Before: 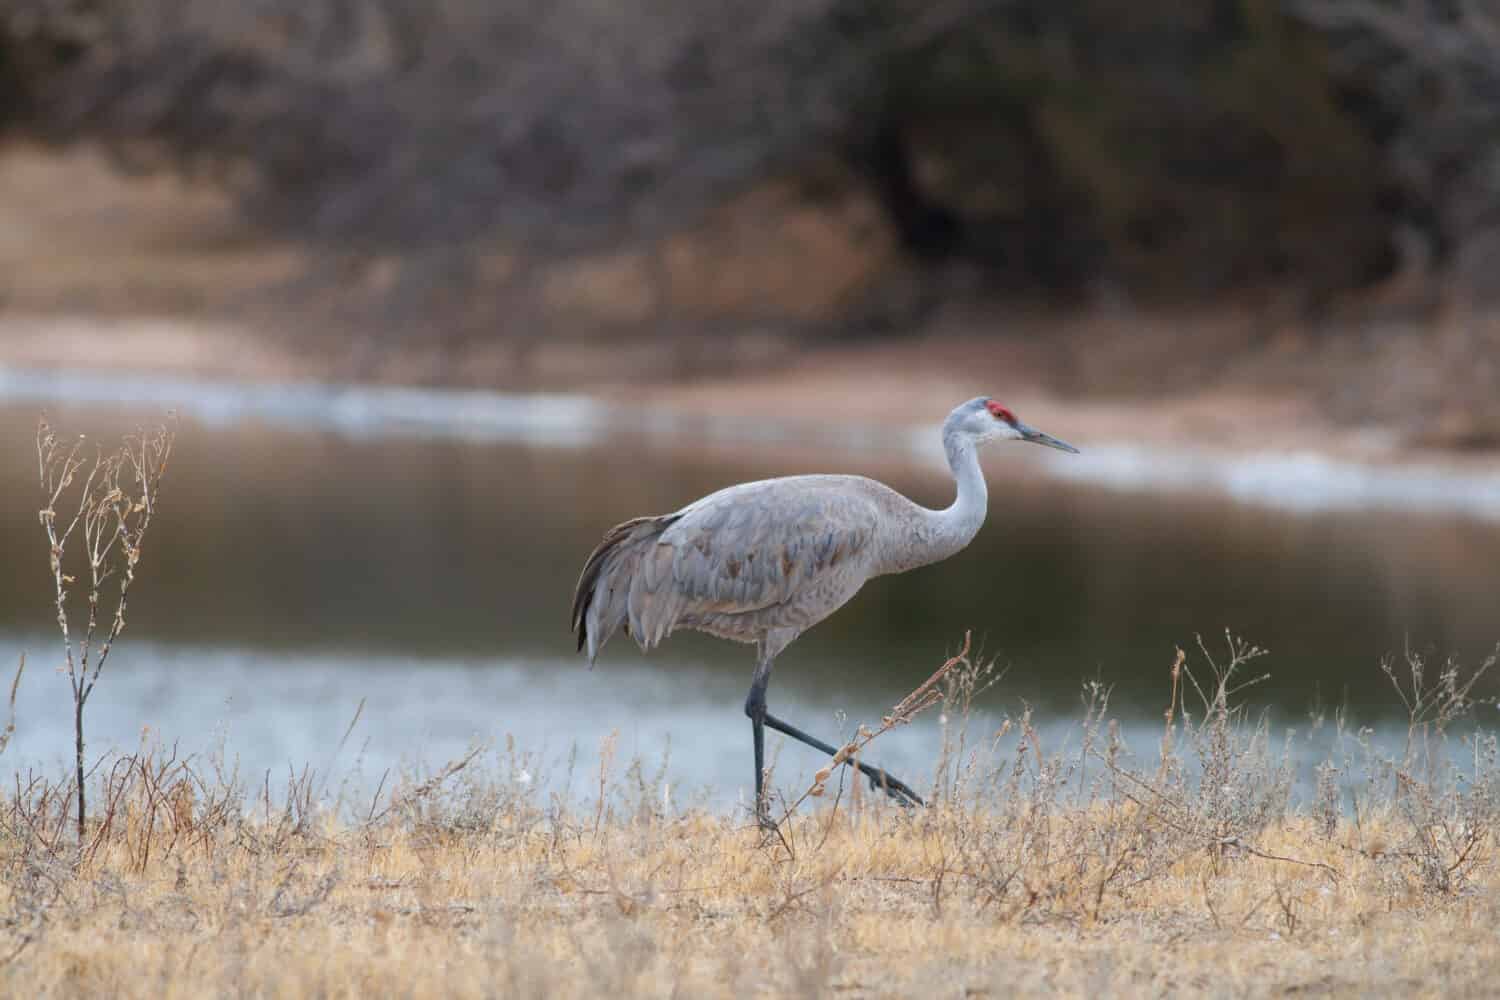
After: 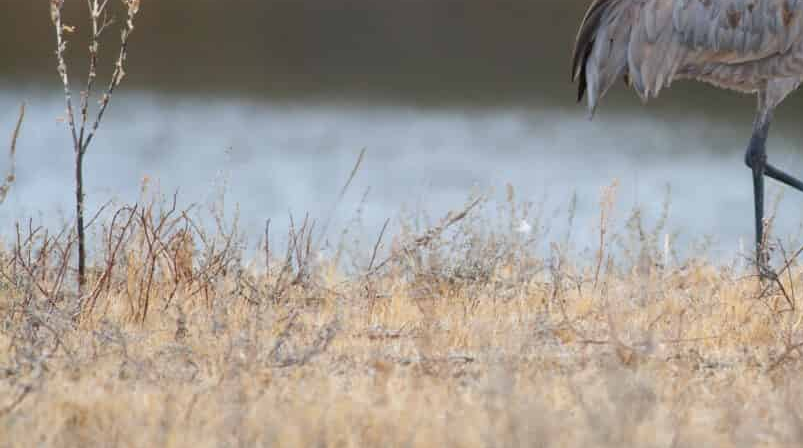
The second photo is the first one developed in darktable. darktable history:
crop and rotate: top 55.011%, right 46.413%, bottom 0.114%
